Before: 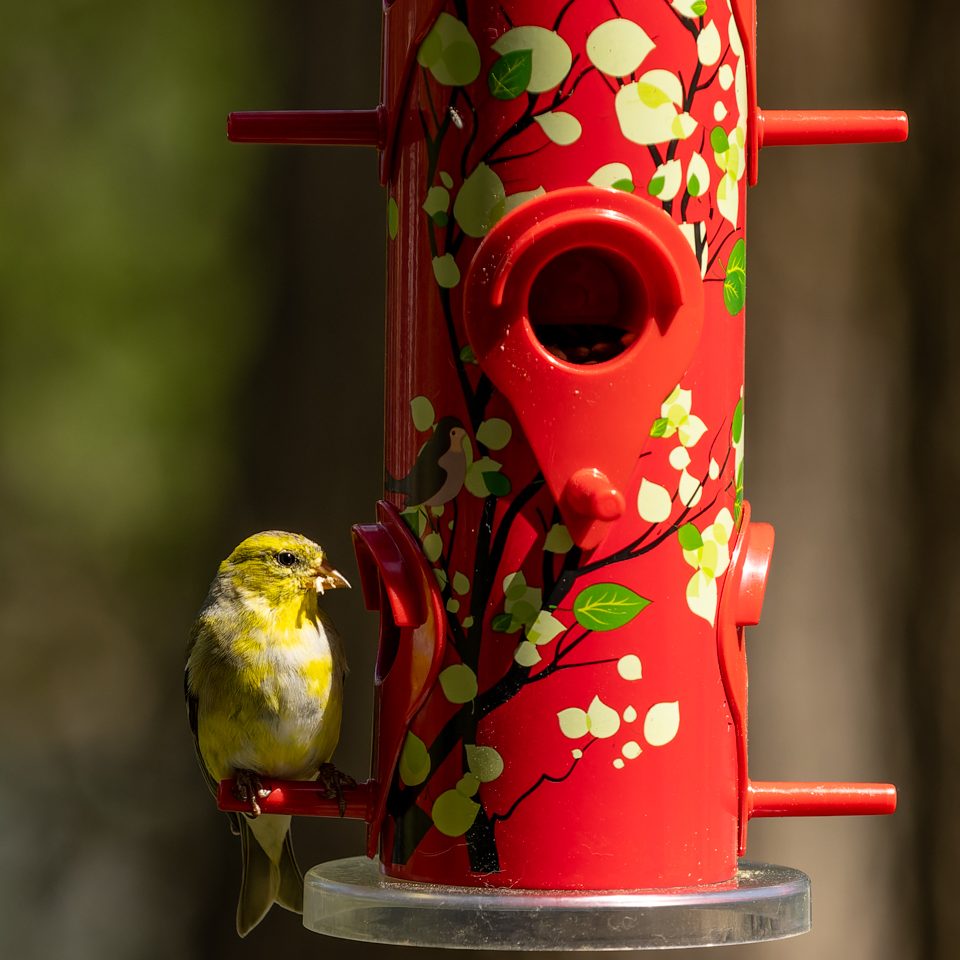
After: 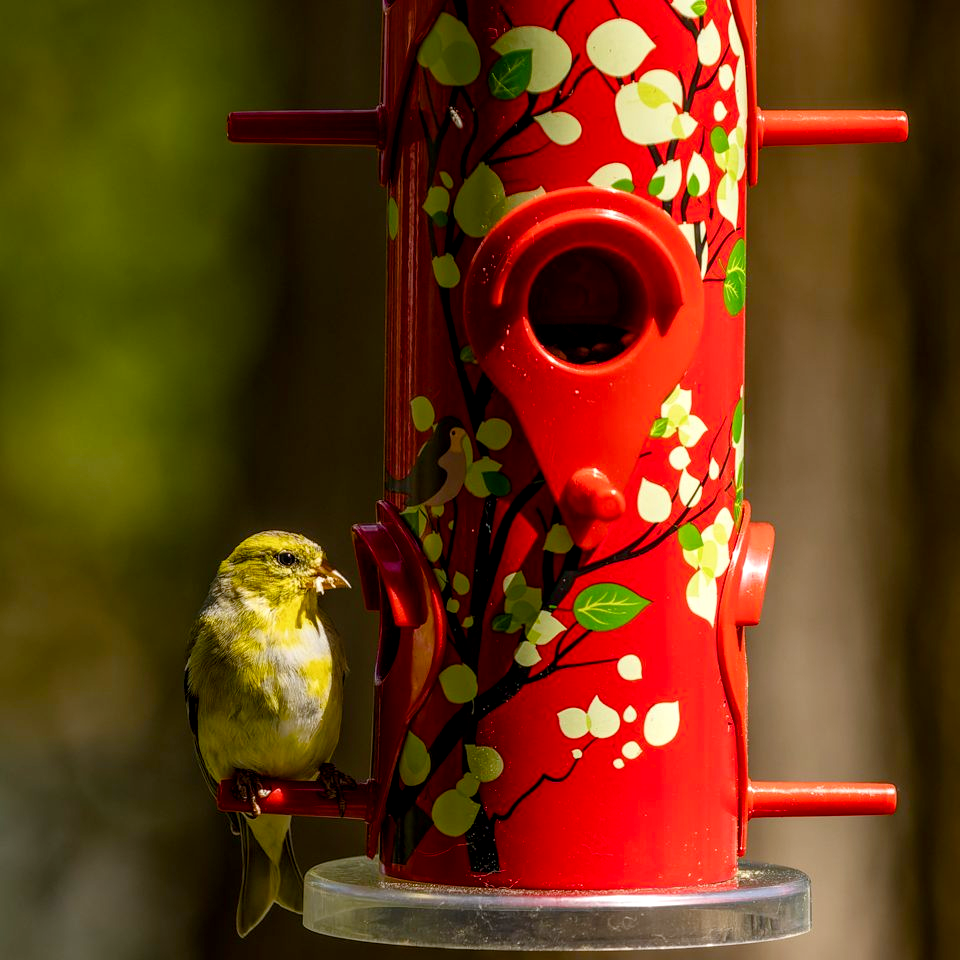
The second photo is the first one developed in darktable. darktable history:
color balance rgb: perceptual saturation grading › global saturation 20%, perceptual saturation grading › highlights -25%, perceptual saturation grading › shadows 50%
local contrast: on, module defaults
